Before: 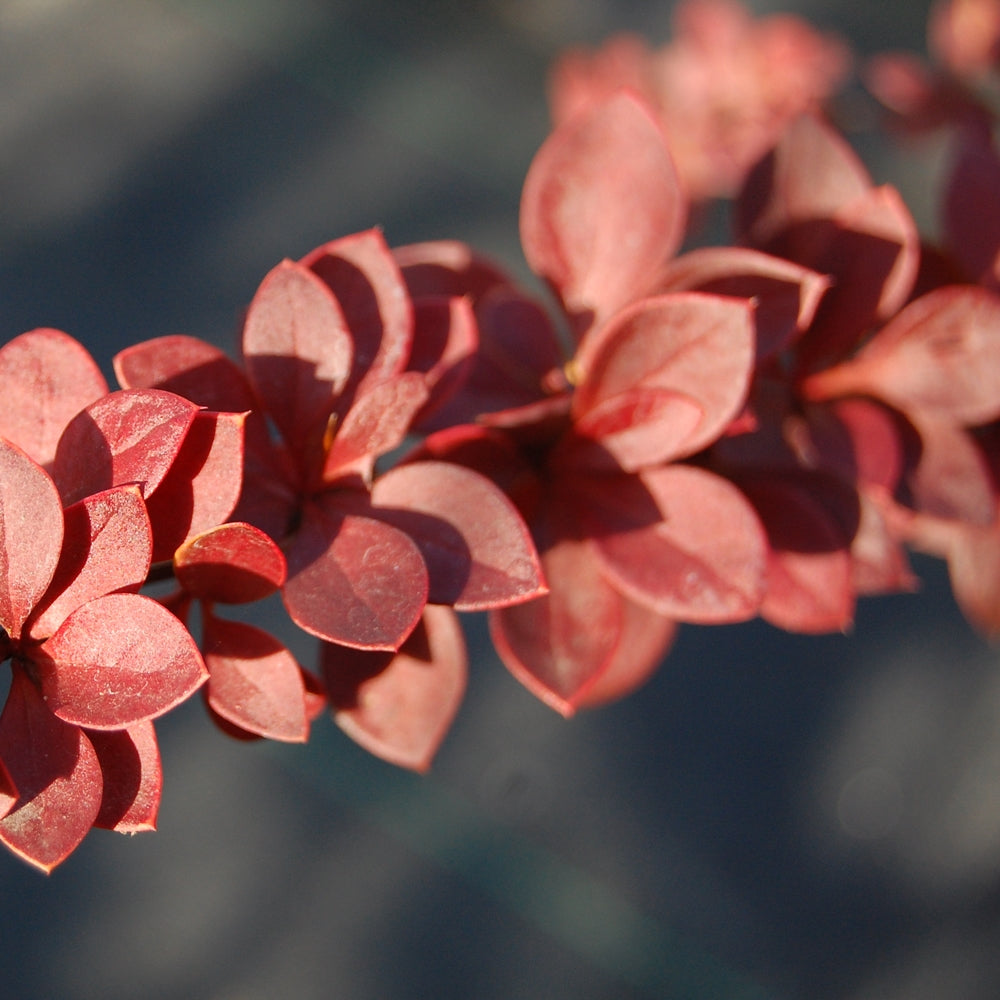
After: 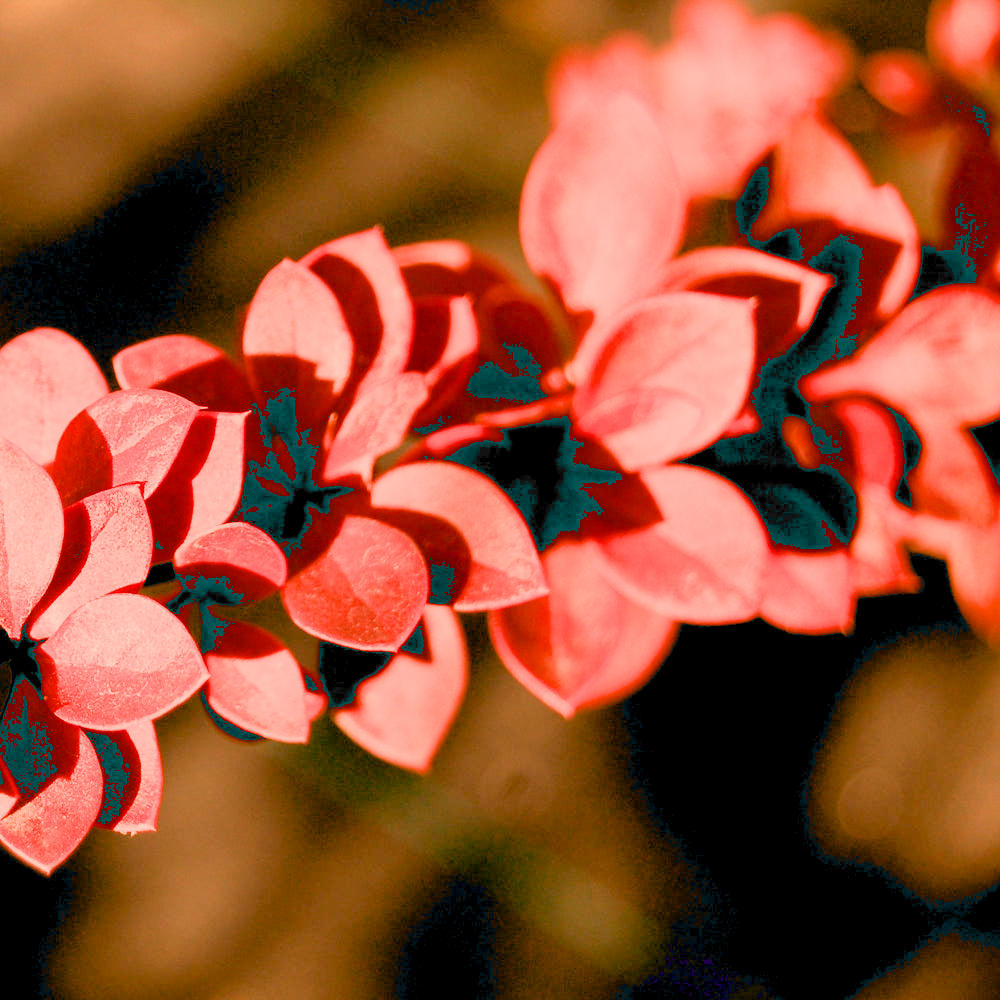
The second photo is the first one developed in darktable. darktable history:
exposure: black level correction 0.035, exposure 0.9 EV, compensate highlight preservation false
white balance: red 1.467, blue 0.684
filmic rgb: black relative exposure -7.65 EV, white relative exposure 4.56 EV, hardness 3.61
